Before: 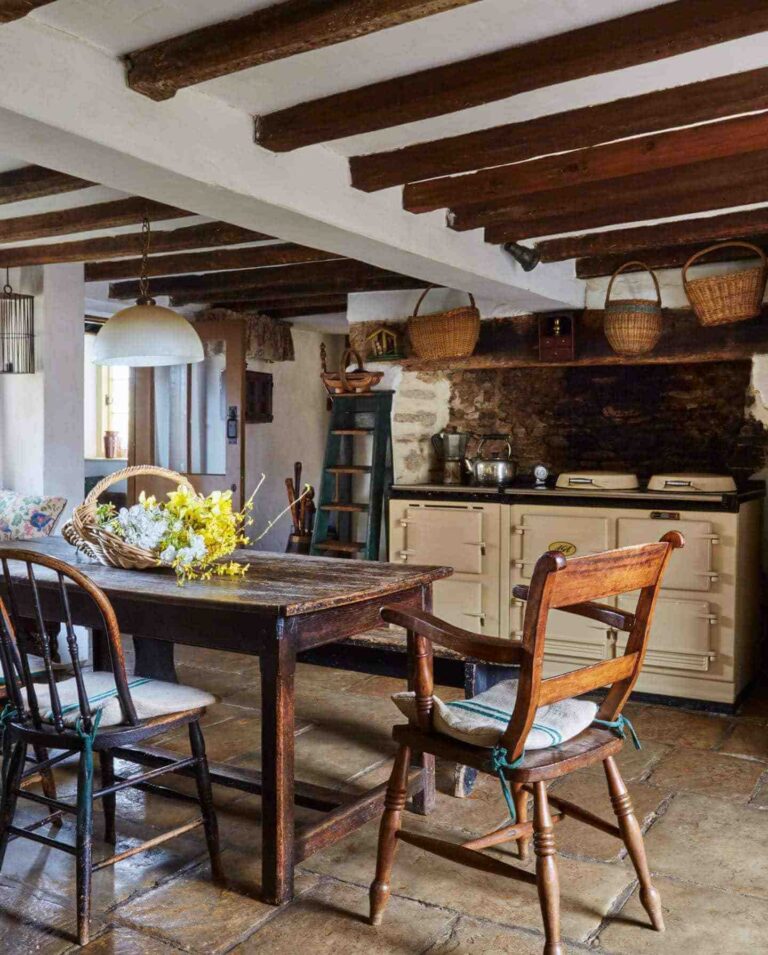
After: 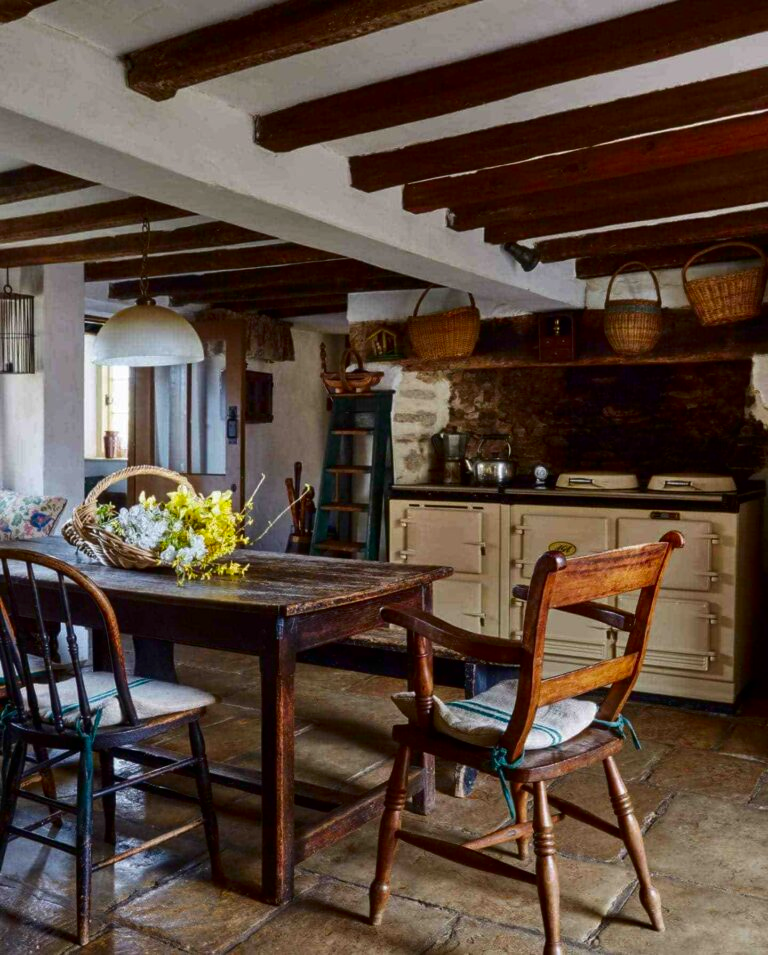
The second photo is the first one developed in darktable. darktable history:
contrast brightness saturation: brightness -0.219, saturation 0.077
